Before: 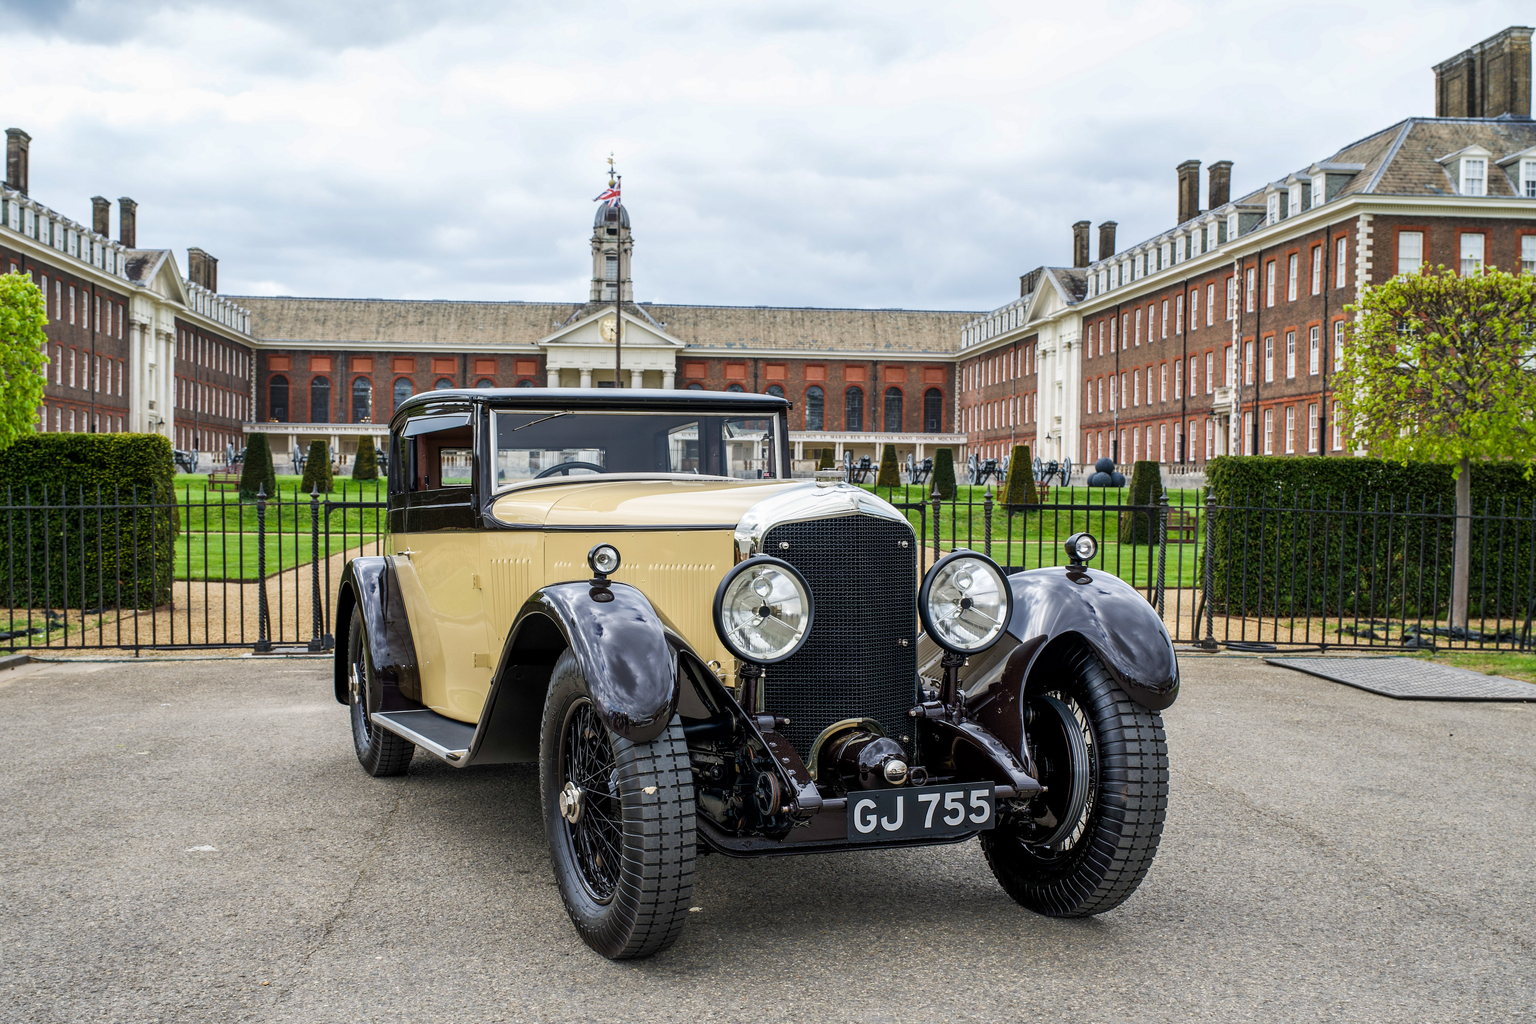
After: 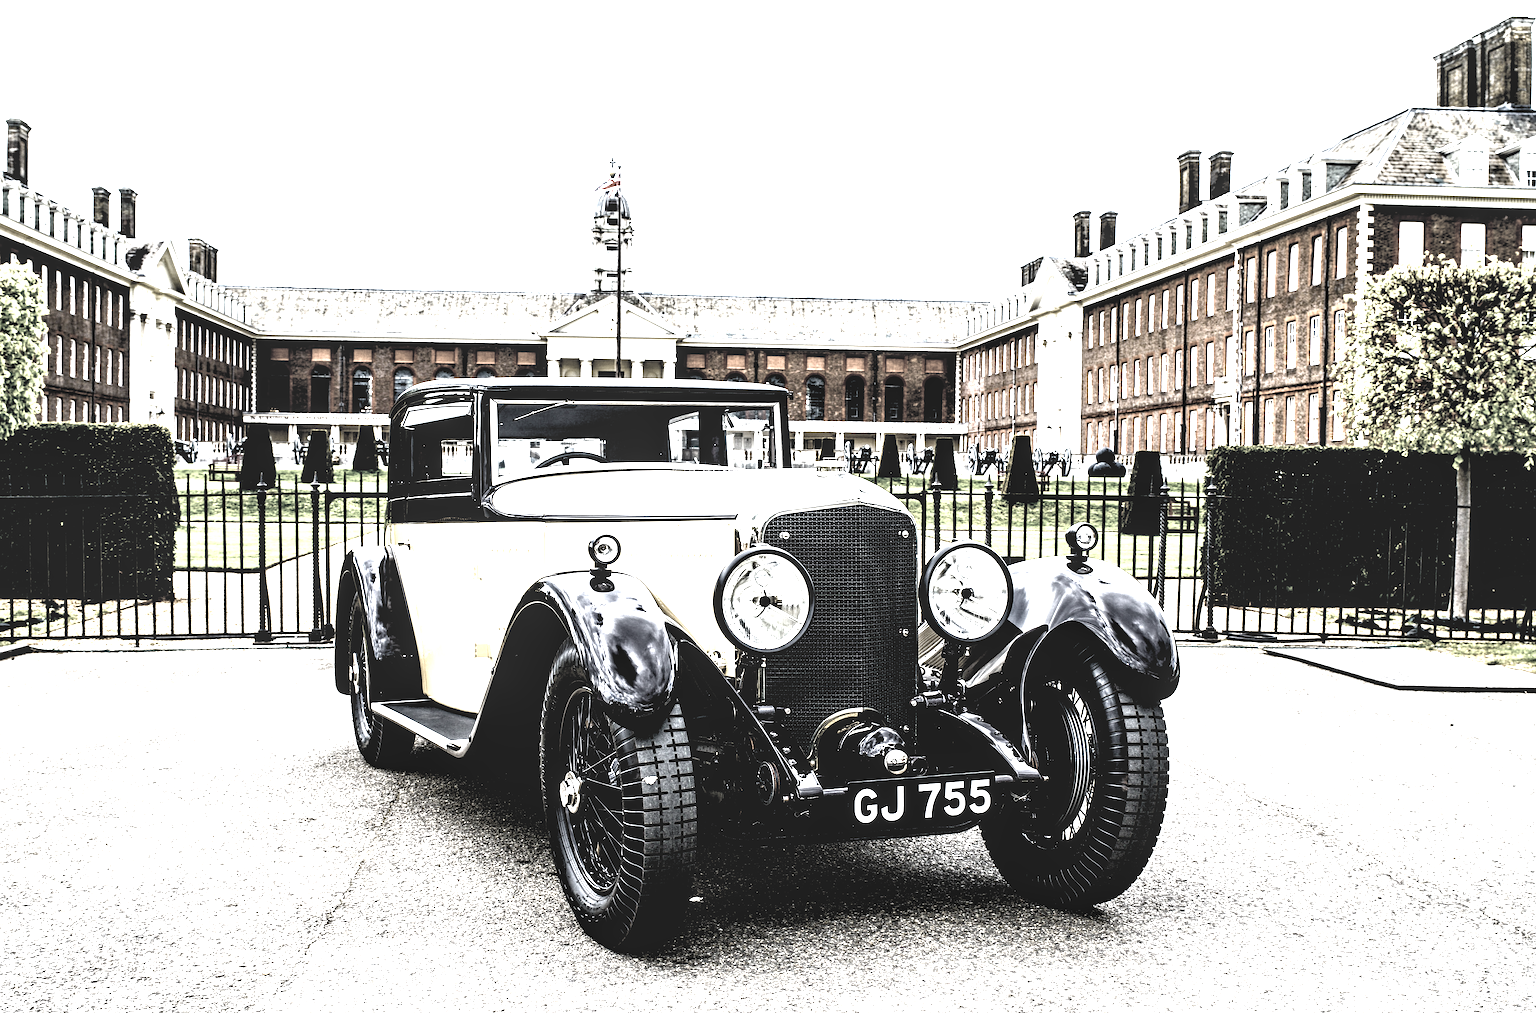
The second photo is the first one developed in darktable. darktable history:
color balance rgb: perceptual saturation grading › global saturation 45%, perceptual saturation grading › highlights -25%, perceptual saturation grading › shadows 50%, perceptual brilliance grading › global brilliance 3%, global vibrance 3%
color correction: saturation 0.3
contrast brightness saturation: contrast 0.43, brightness 0.56, saturation -0.19
exposure: black level correction 0.056, compensate highlight preservation false
local contrast: on, module defaults
crop: top 1.049%, right 0.001%
levels: levels [0.044, 0.475, 0.791]
